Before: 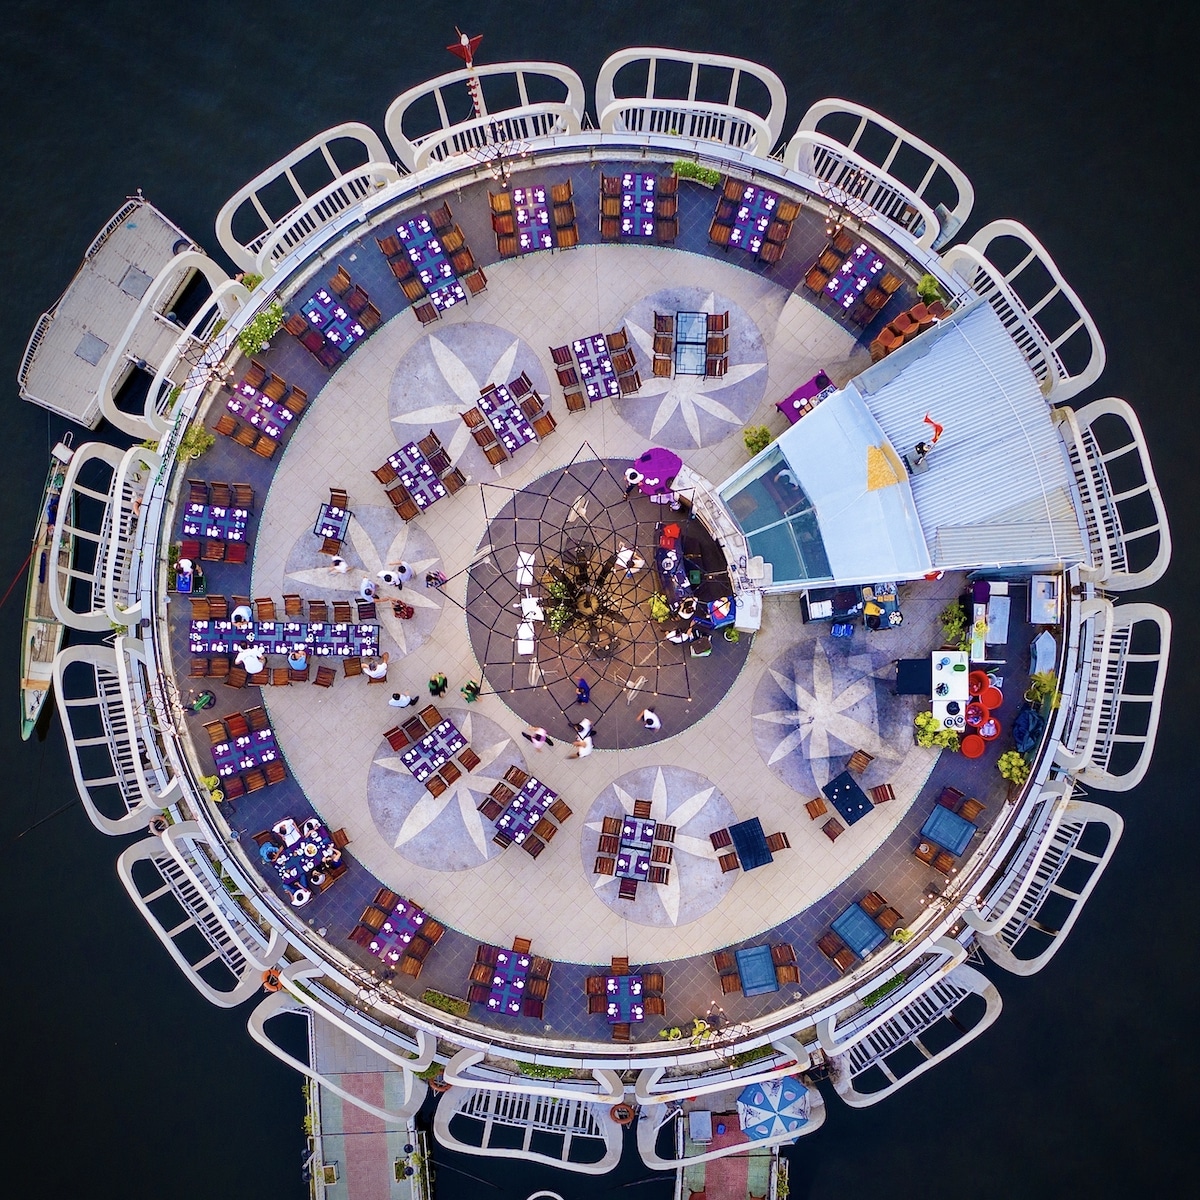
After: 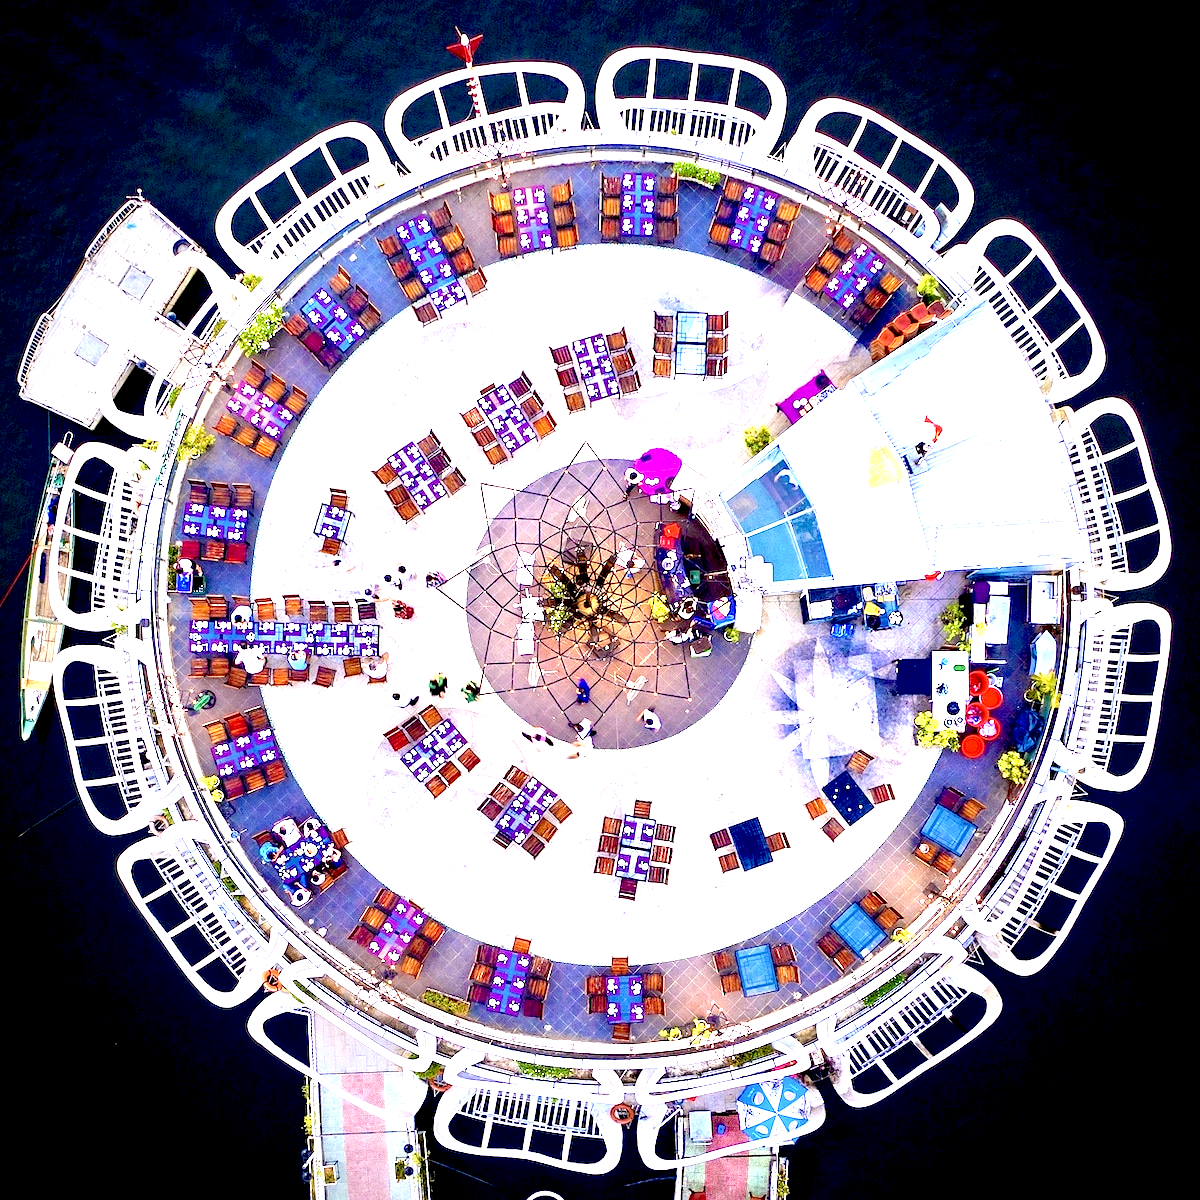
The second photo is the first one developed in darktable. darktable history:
exposure: black level correction 0.015, exposure 1.782 EV, compensate highlight preservation false
